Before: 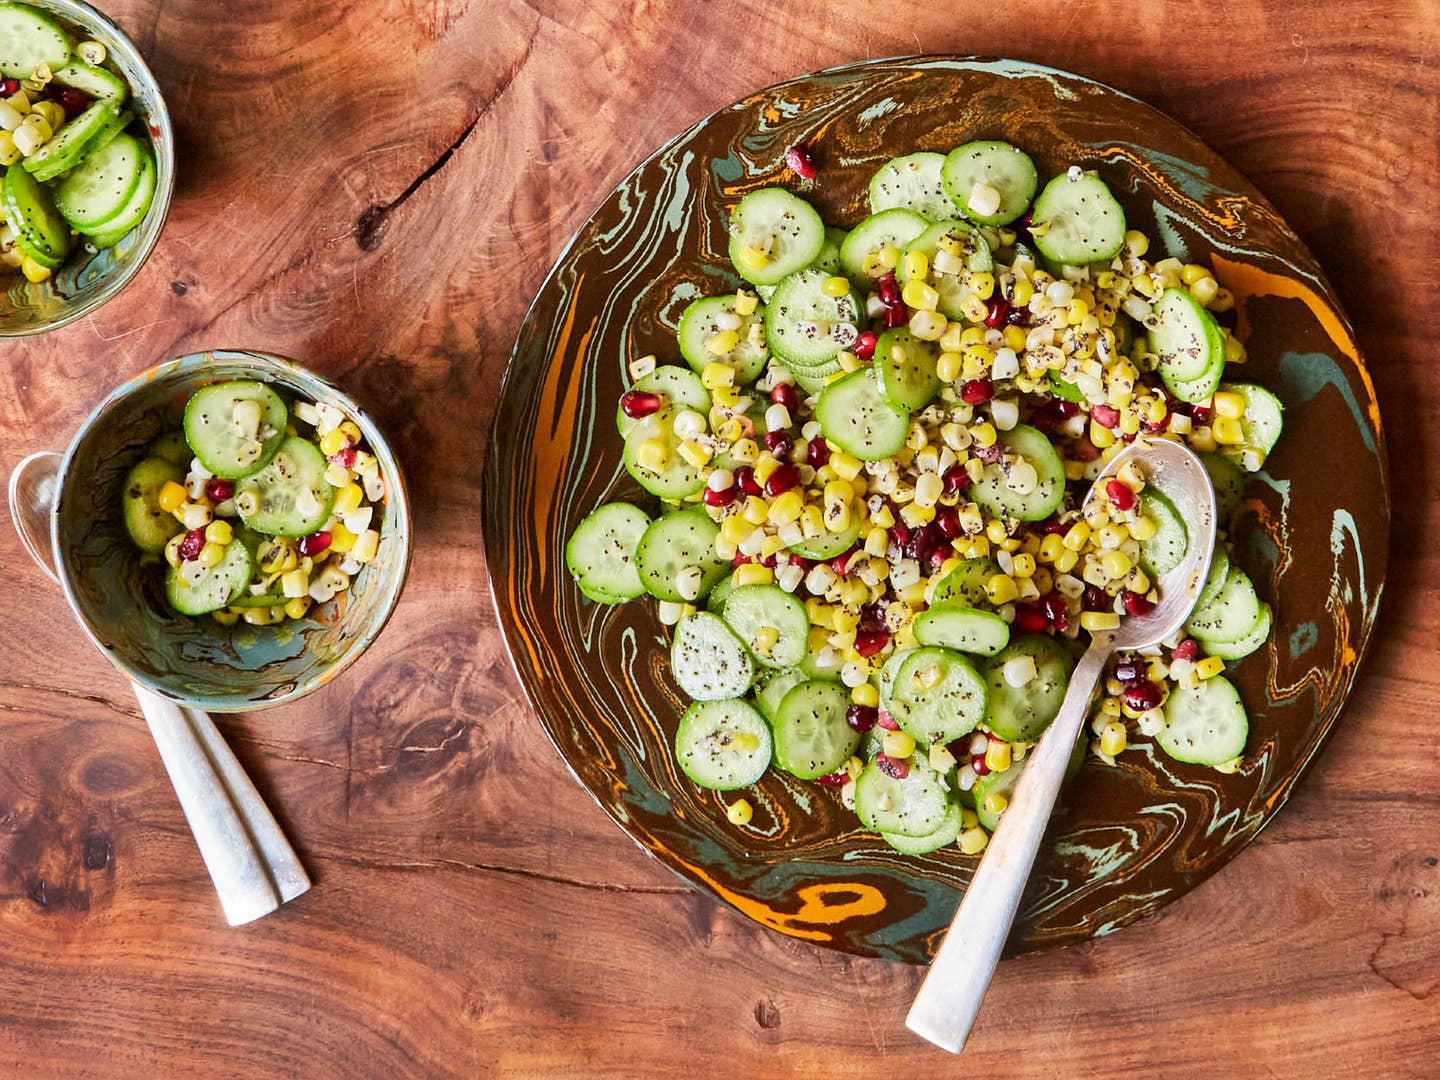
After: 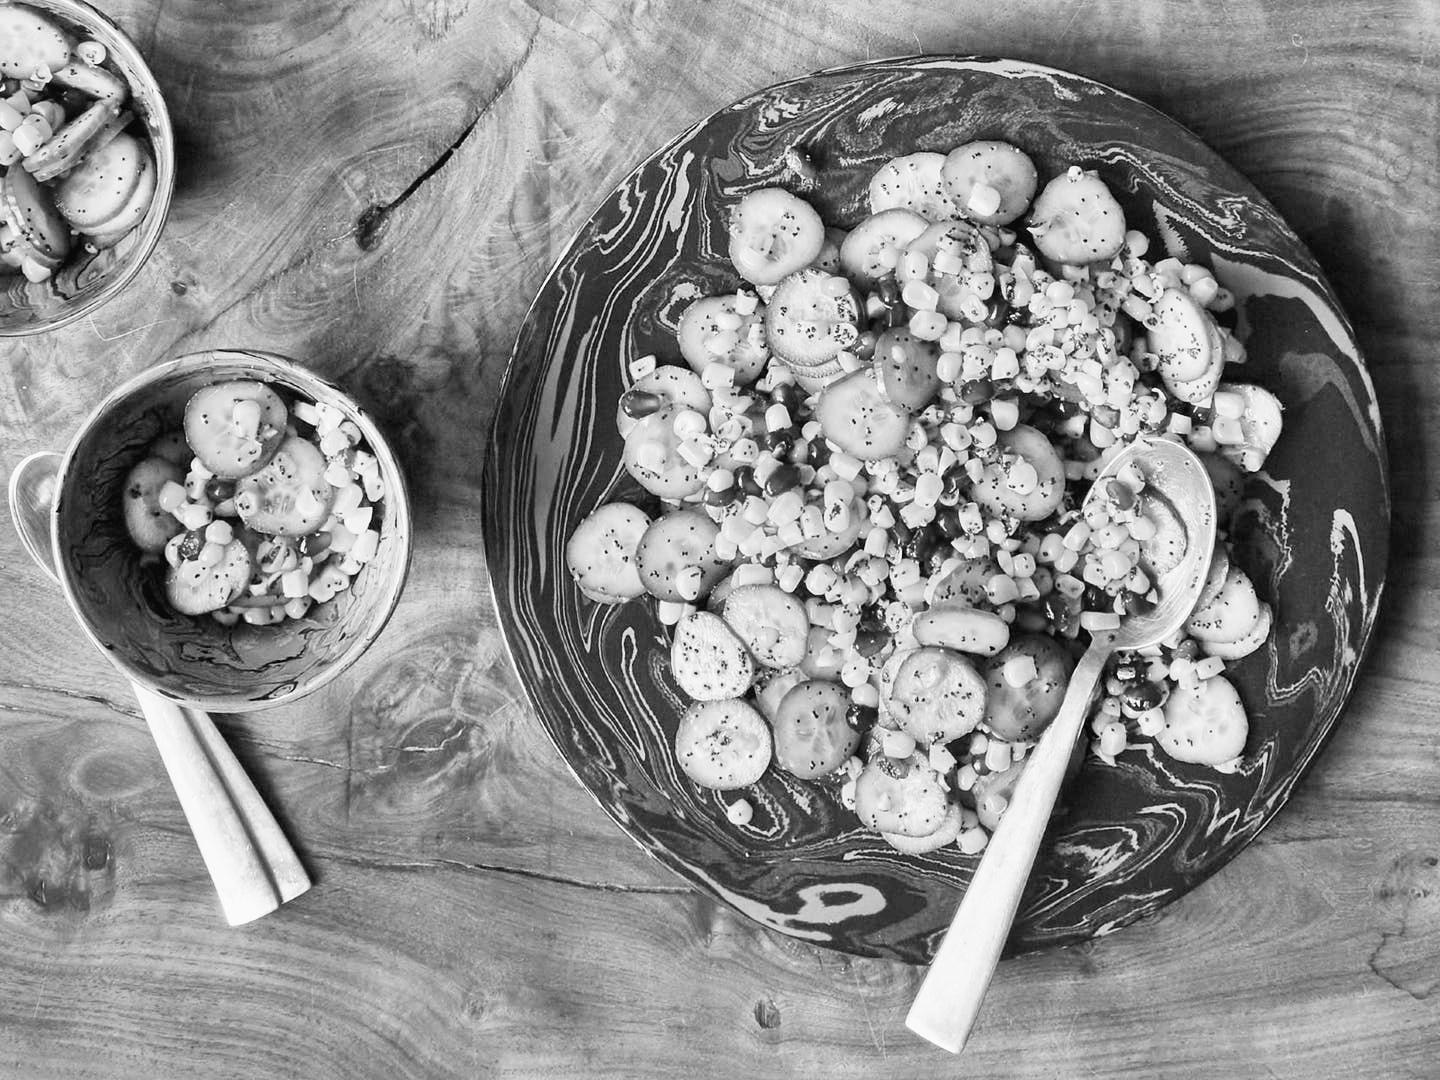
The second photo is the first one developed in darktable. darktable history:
tone curve: curves: ch0 [(0, 0) (0.003, 0.022) (0.011, 0.025) (0.025, 0.032) (0.044, 0.055) (0.069, 0.089) (0.1, 0.133) (0.136, 0.18) (0.177, 0.231) (0.224, 0.291) (0.277, 0.35) (0.335, 0.42) (0.399, 0.496) (0.468, 0.561) (0.543, 0.632) (0.623, 0.706) (0.709, 0.783) (0.801, 0.865) (0.898, 0.947) (1, 1)], preserve colors none
color look up table: target L [92.35, 85.27, 88.47, 85.98, 86.34, 74.78, 77.71, 48.04, 64.74, 55.15, 51.62, 37.82, 40.73, 23.07, 11.59, 8.923, 200.09, 78.43, 76.61, 69.98, 68.12, 58.64, 69.98, 46.97, 51.22, 50.83, 40.18, 36.85, 24.42, 90.94, 72.21, 84.56, 79.88, 67.74, 79.88, 69.24, 62.46, 41.96, 39.9, 35.16, 13.23, 16.11, 92.35, 89.88, 82.41, 63.6, 61.7, 26.8, 23.97], target a [-0.003, -0.001, 0 ×5, -0.001, 0 ×10, -0.001, 0, 0, -0.001, 0, 0.001, 0, 0, 0.001, 0, 0, -0.003, -0.001, -0.001, 0 ×4, -0.001, 0 ×5, -0.003, 0 ×6], target b [0.024, 0.023, 0.001, 0.001, 0.001, 0.002, 0.001, 0.018, 0.002 ×4, -0.002, 0.002, -0.001, -0.001, 0, 0.001, 0.022, 0.002, 0.002, 0.019, 0.002, -0.003, 0.002, 0.002, -0.002, -0.002, 0.001, 0.025, 0.021, 0.002, 0.001, 0.002, 0.001, 0.002 ×4, -0.002, 0.001, -0.001, 0.024, 0.001, 0.001, 0.002, 0.002, -0.002, 0.002], num patches 49
